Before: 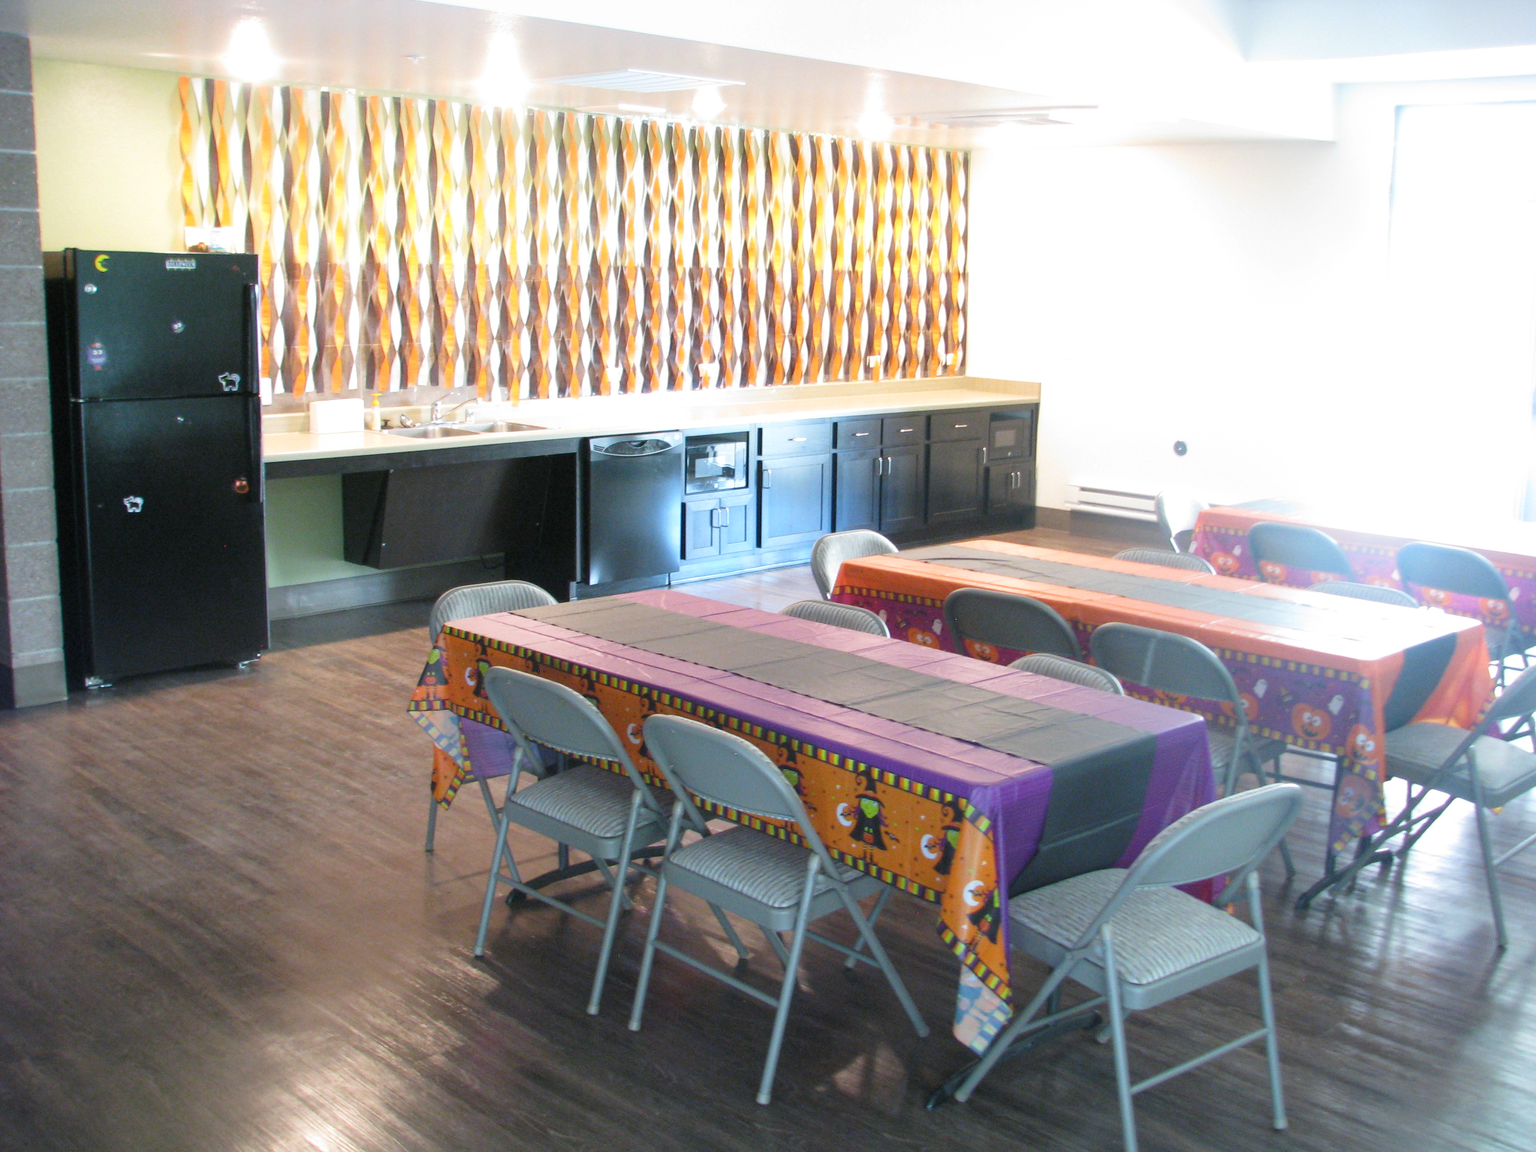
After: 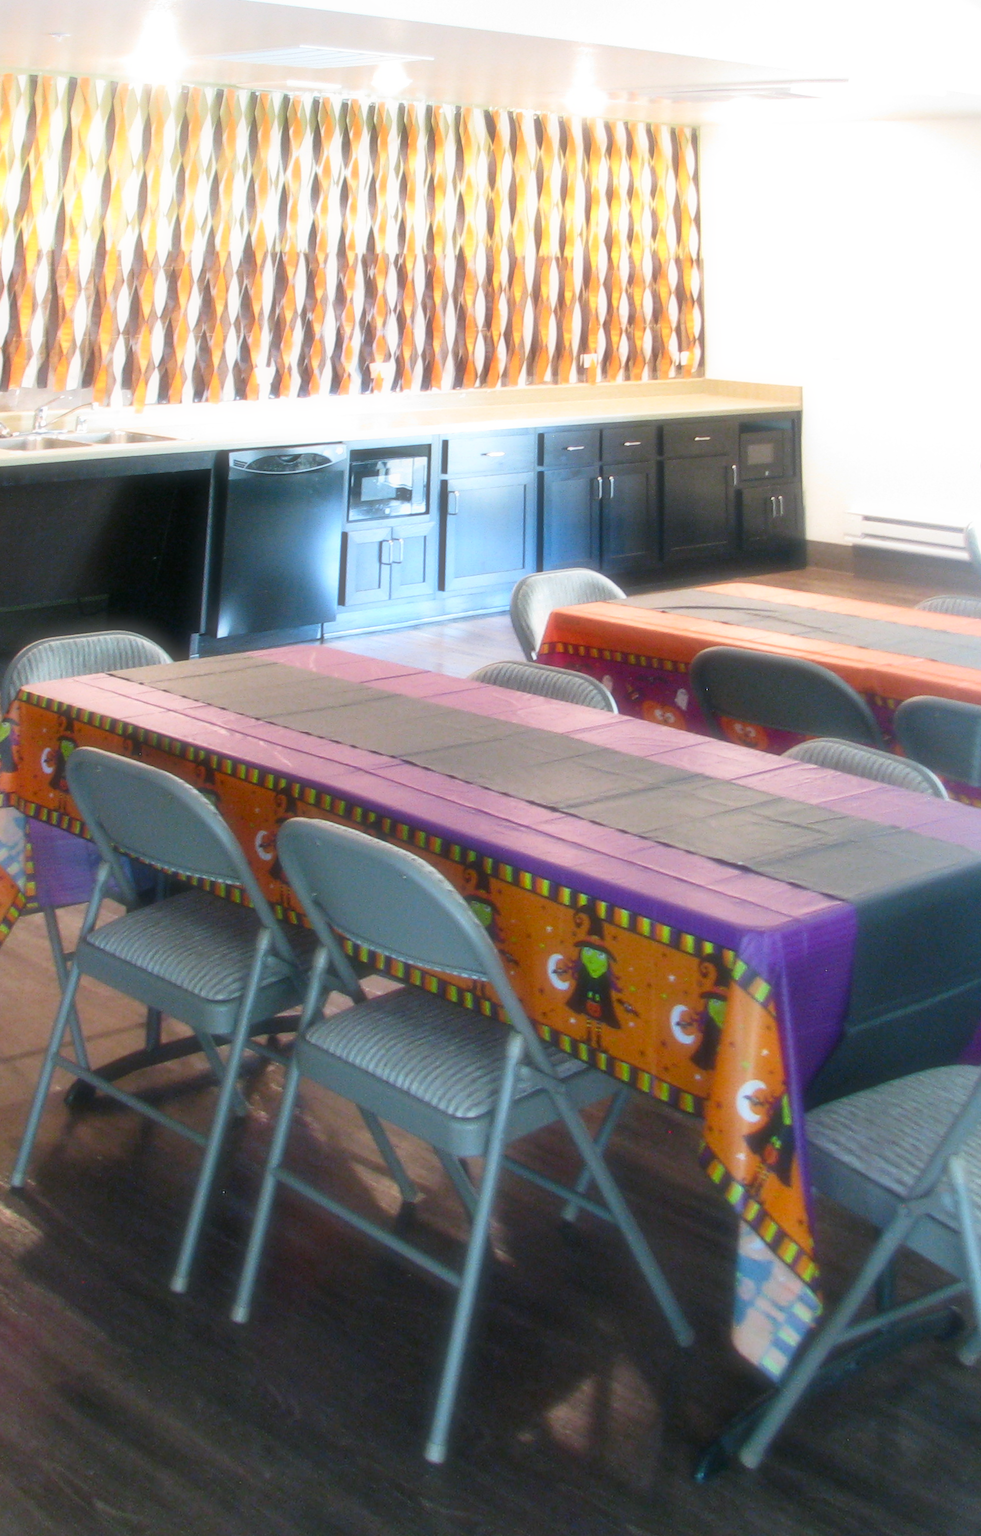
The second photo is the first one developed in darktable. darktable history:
rotate and perspective: rotation 0.72°, lens shift (vertical) -0.352, lens shift (horizontal) -0.051, crop left 0.152, crop right 0.859, crop top 0.019, crop bottom 0.964
crop: left 21.674%, right 22.086%
soften: size 19.52%, mix 20.32%
contrast brightness saturation: contrast 0.13, brightness -0.05, saturation 0.16
